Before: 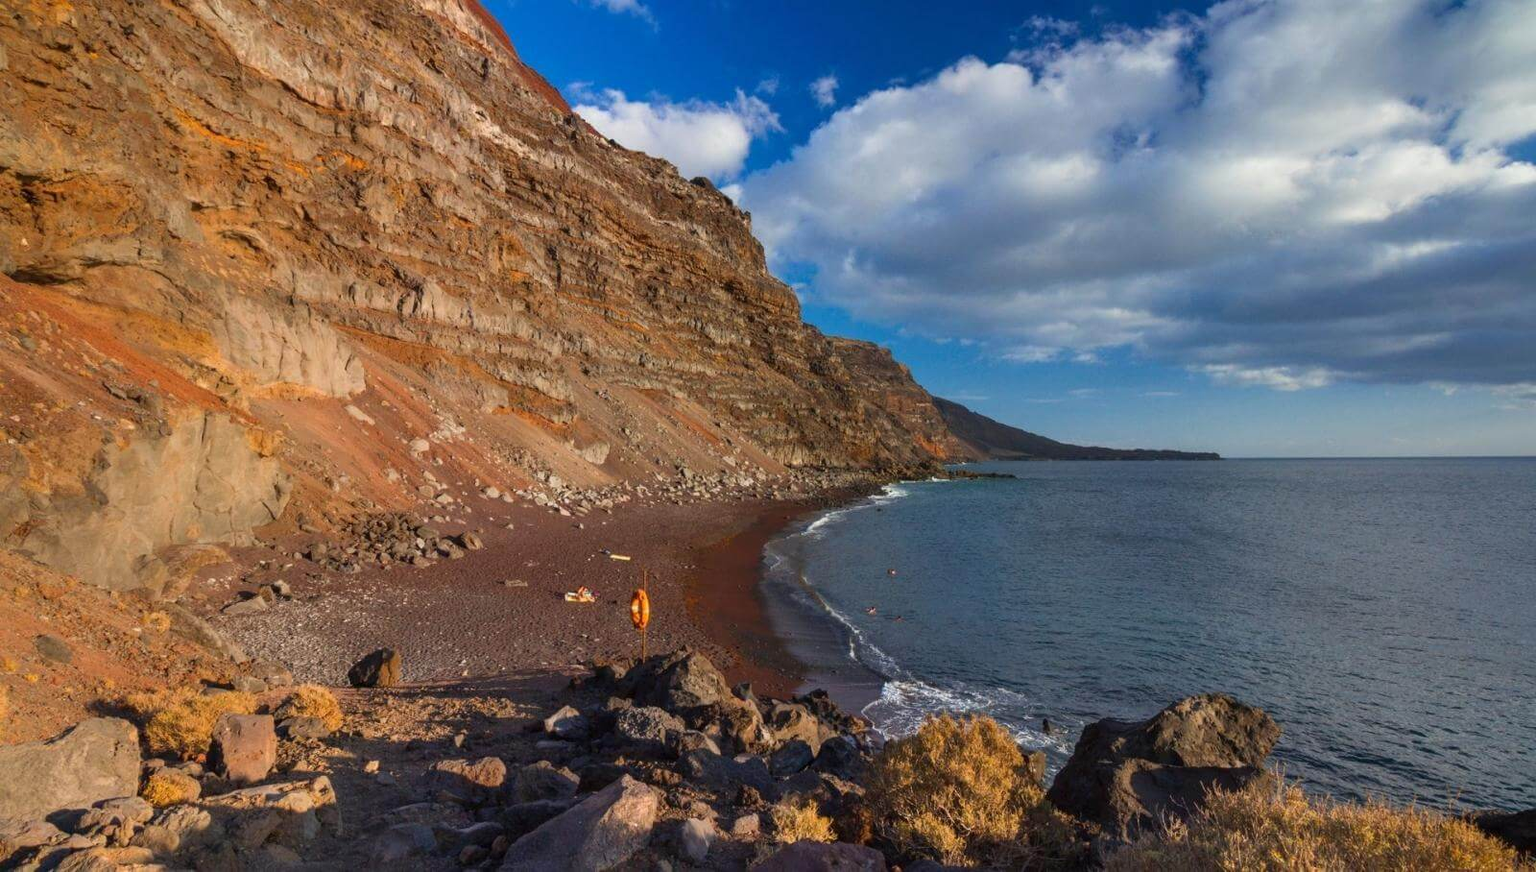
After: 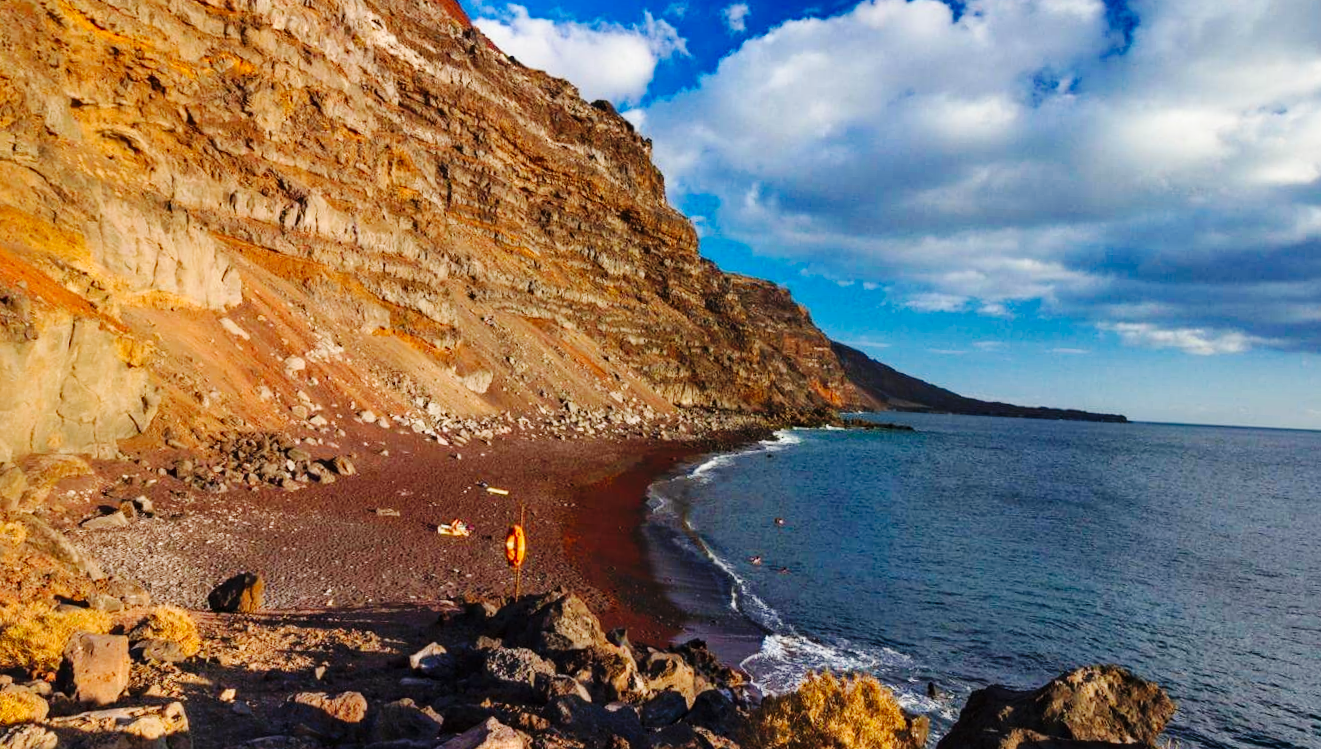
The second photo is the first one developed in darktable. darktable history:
haze removal: compatibility mode true, adaptive false
crop and rotate: angle -3.02°, left 5.152%, top 5.218%, right 4.677%, bottom 4.707%
base curve: curves: ch0 [(0, 0) (0.036, 0.025) (0.121, 0.166) (0.206, 0.329) (0.605, 0.79) (1, 1)], preserve colors none
